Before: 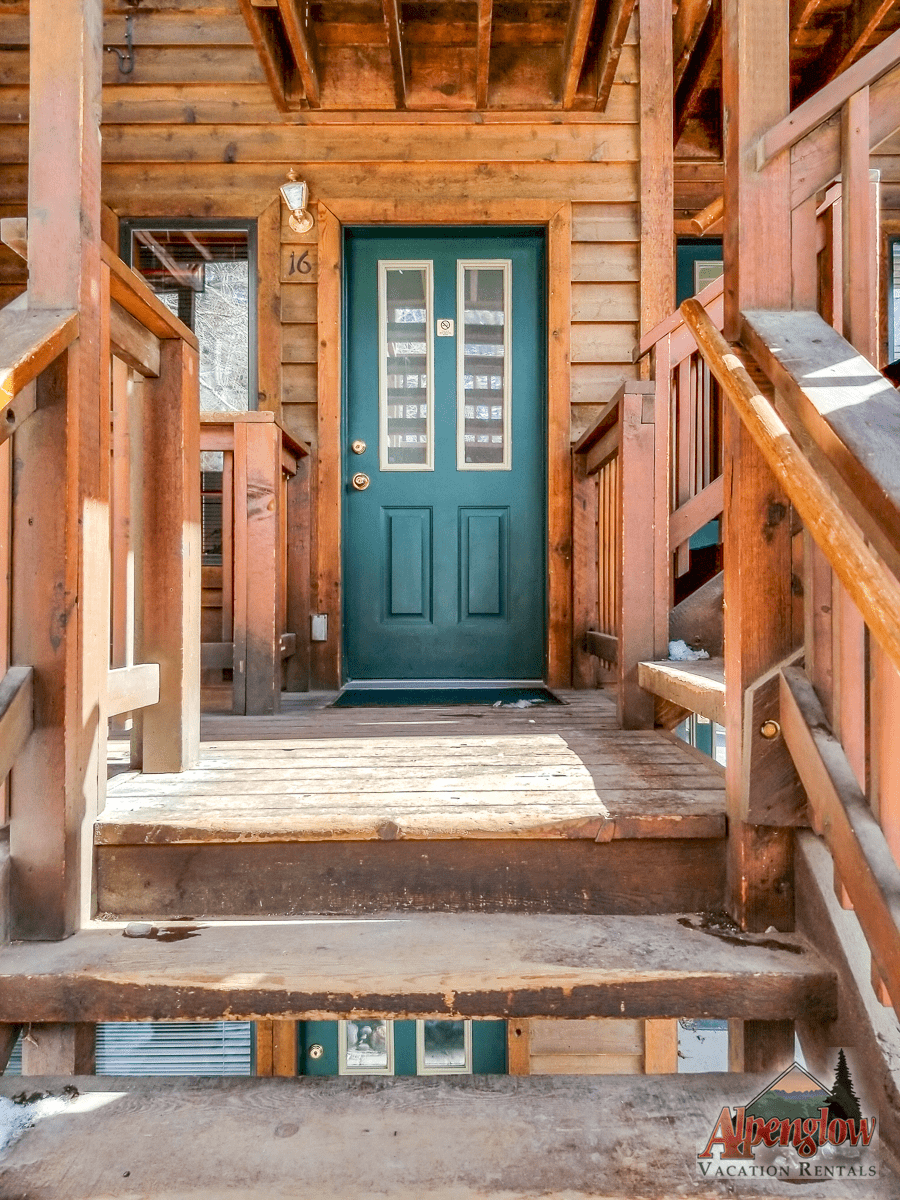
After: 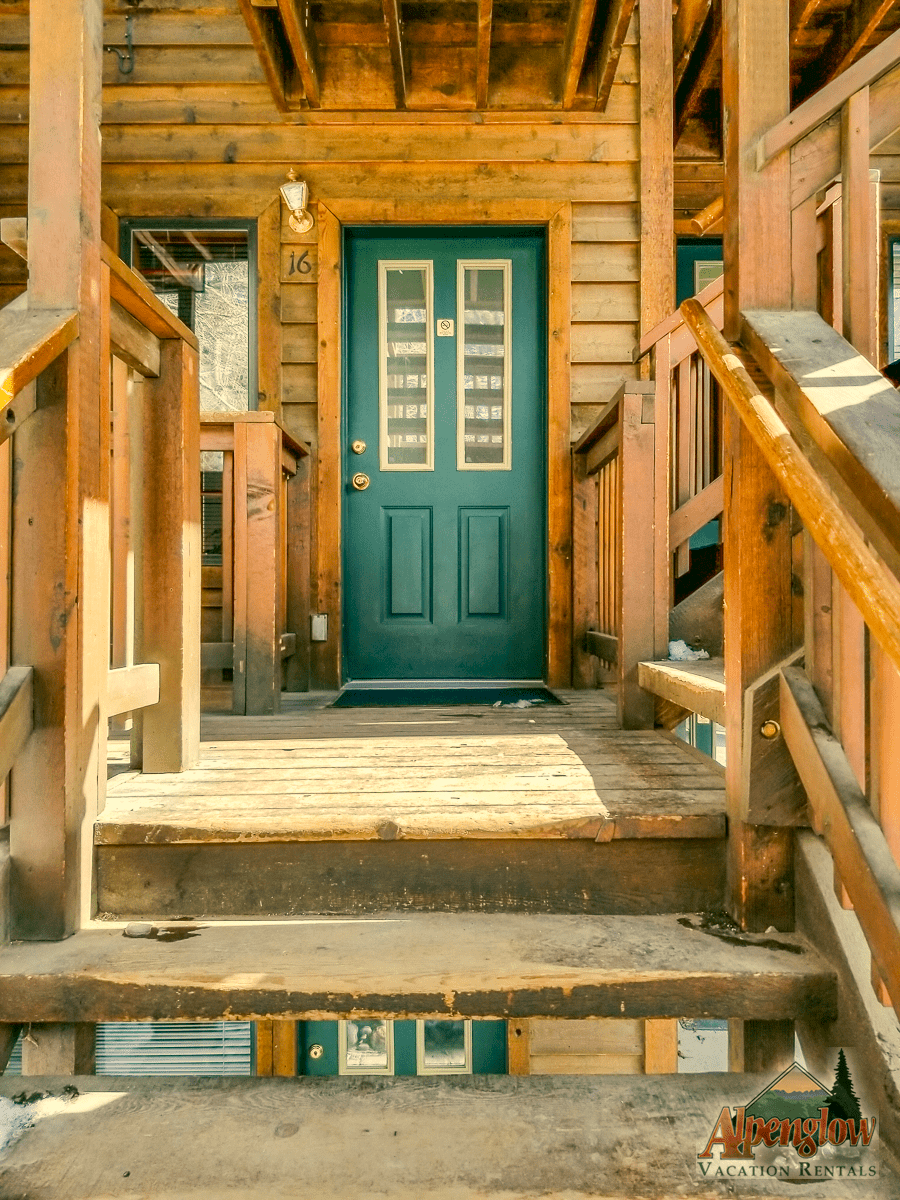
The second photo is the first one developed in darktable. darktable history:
color correction: highlights a* 4.76, highlights b* 24.94, shadows a* -15.92, shadows b* 4.03
